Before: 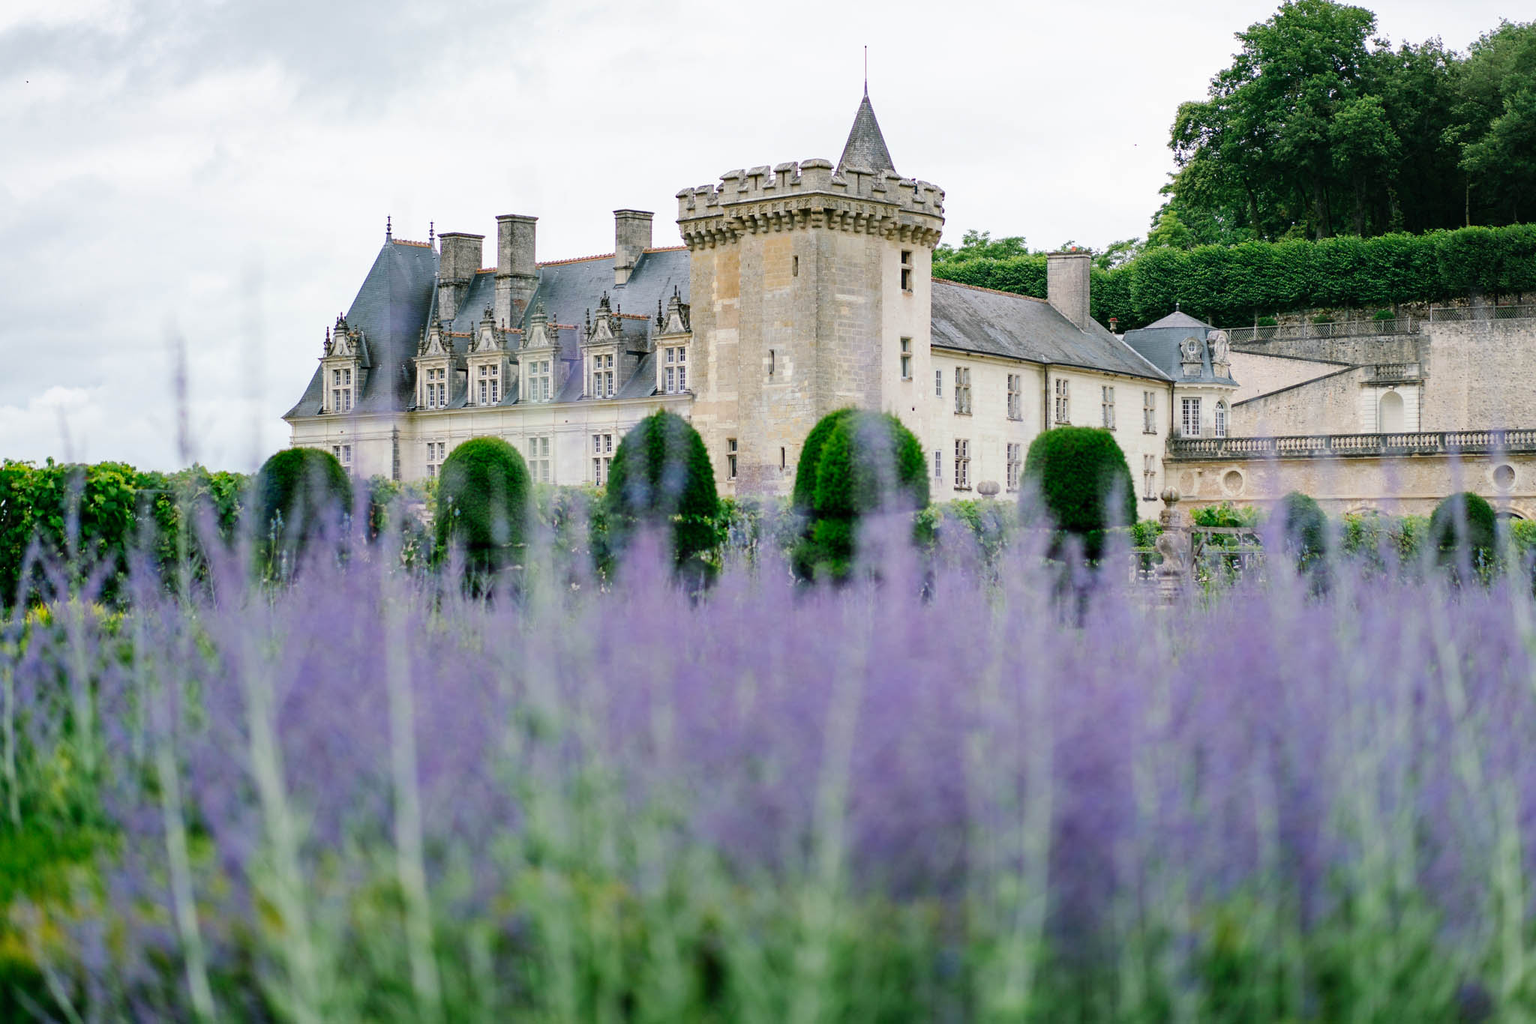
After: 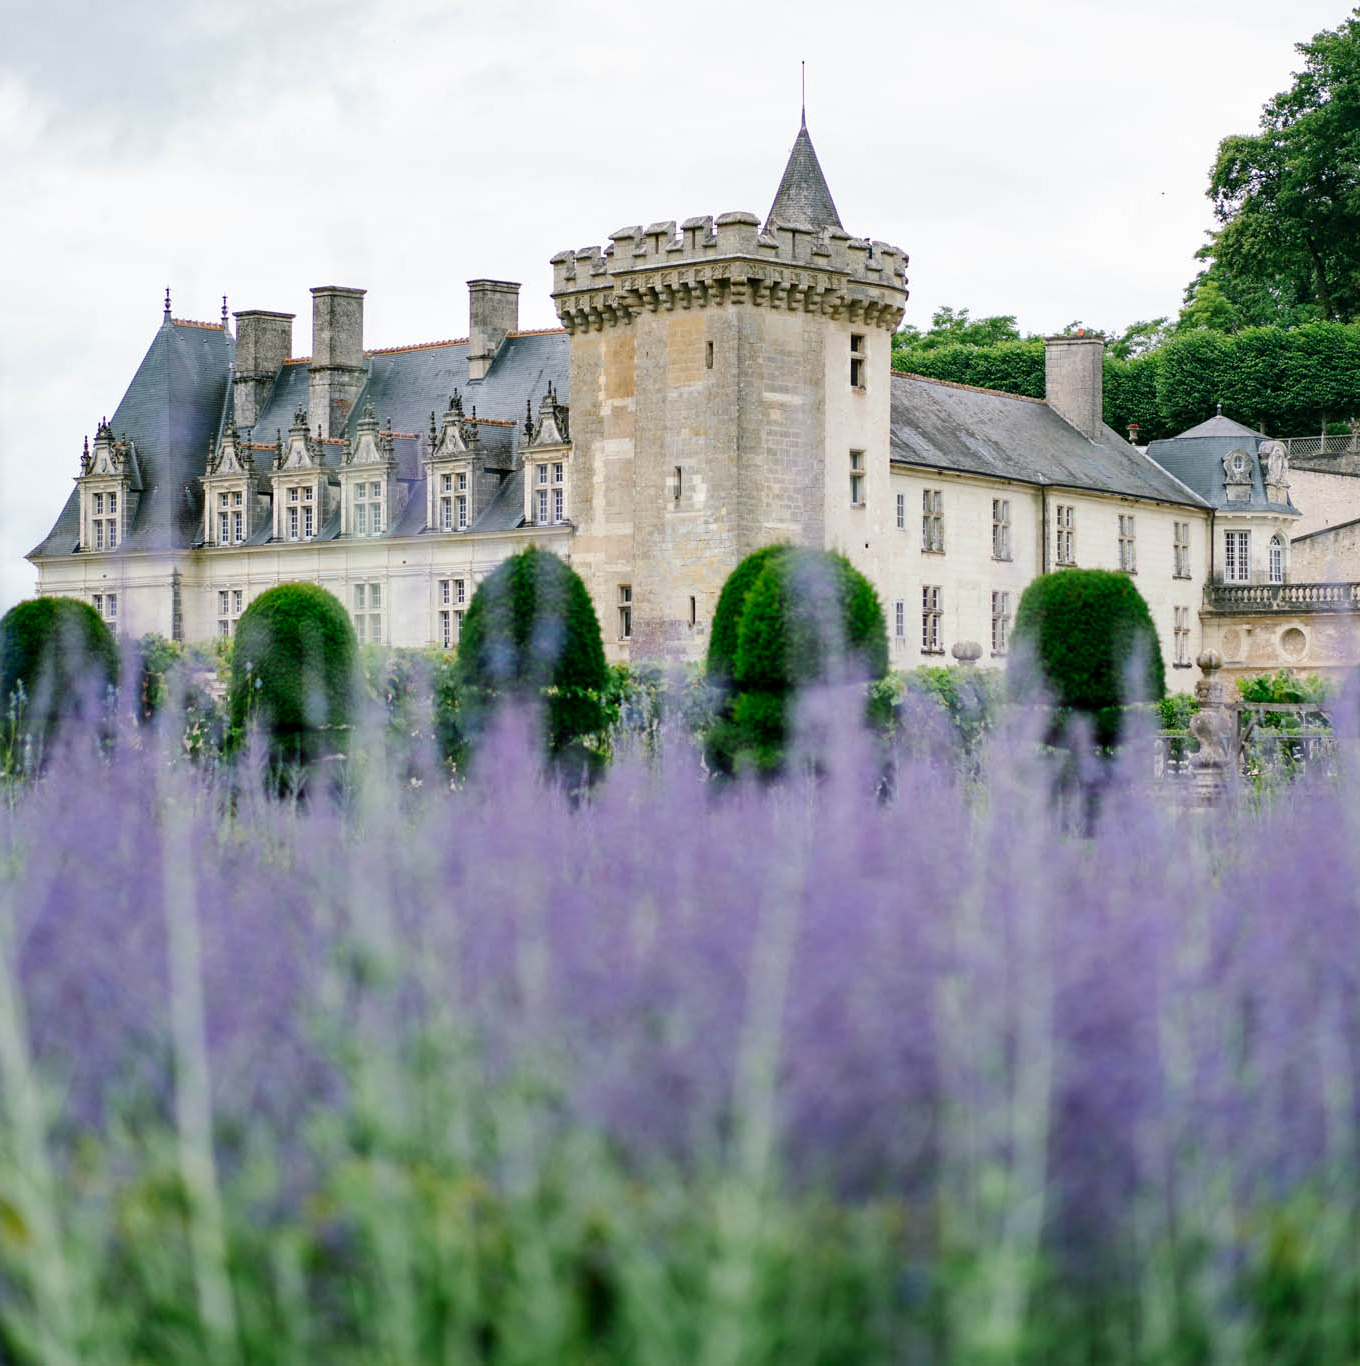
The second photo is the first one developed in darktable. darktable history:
local contrast: mode bilateral grid, contrast 20, coarseness 50, detail 119%, midtone range 0.2
crop: left 17.155%, right 16.421%
